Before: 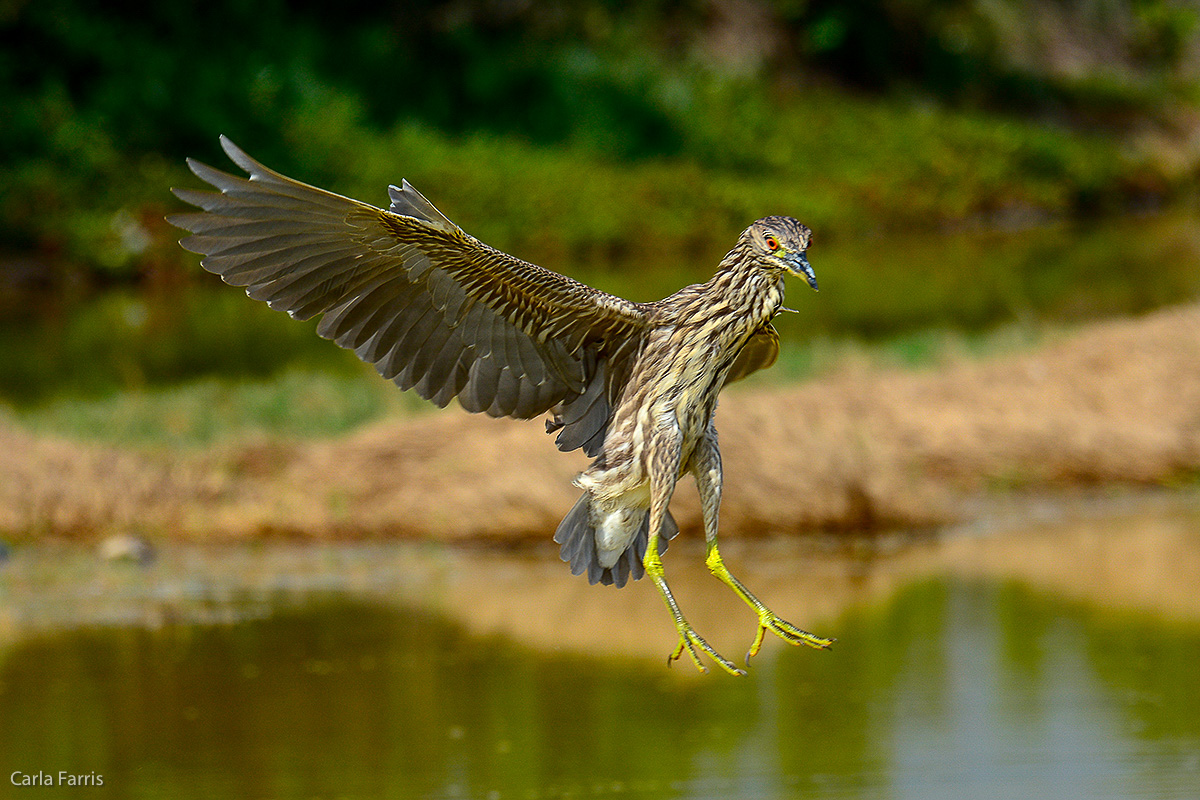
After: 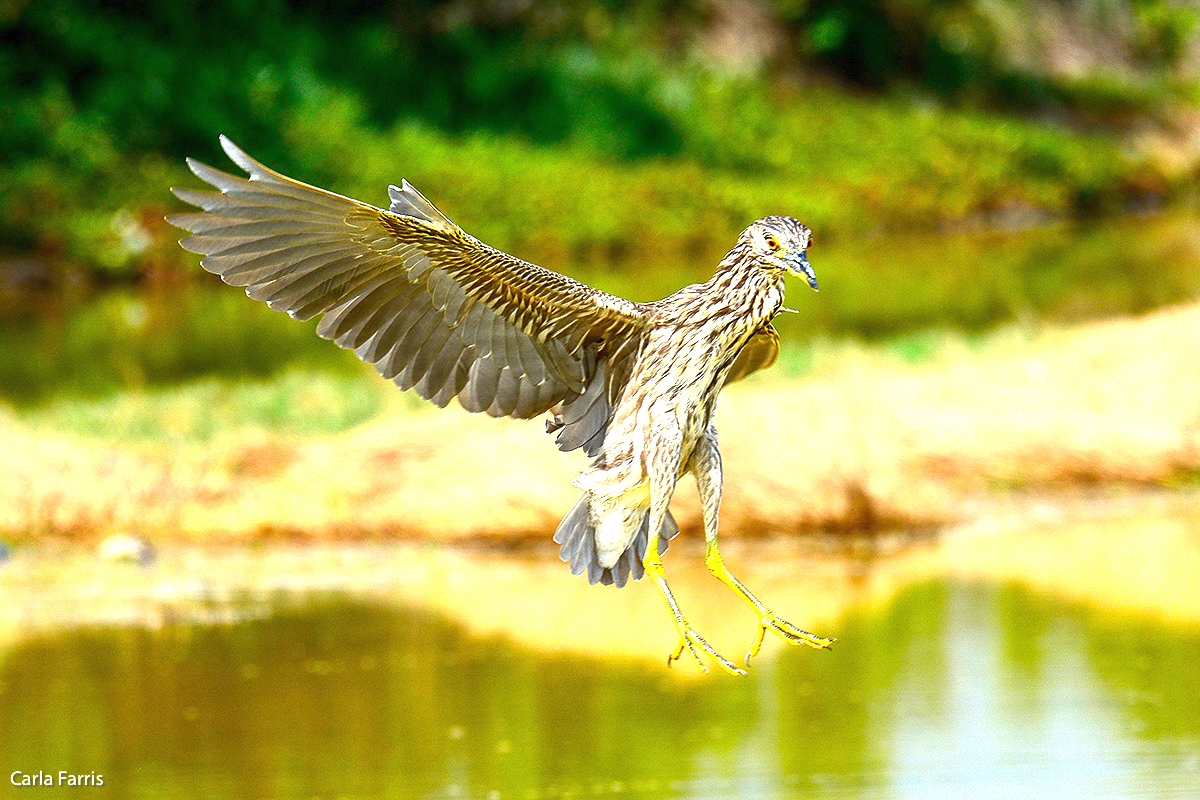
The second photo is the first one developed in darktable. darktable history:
exposure: black level correction 0, exposure 1.199 EV, compensate exposure bias true, compensate highlight preservation false
